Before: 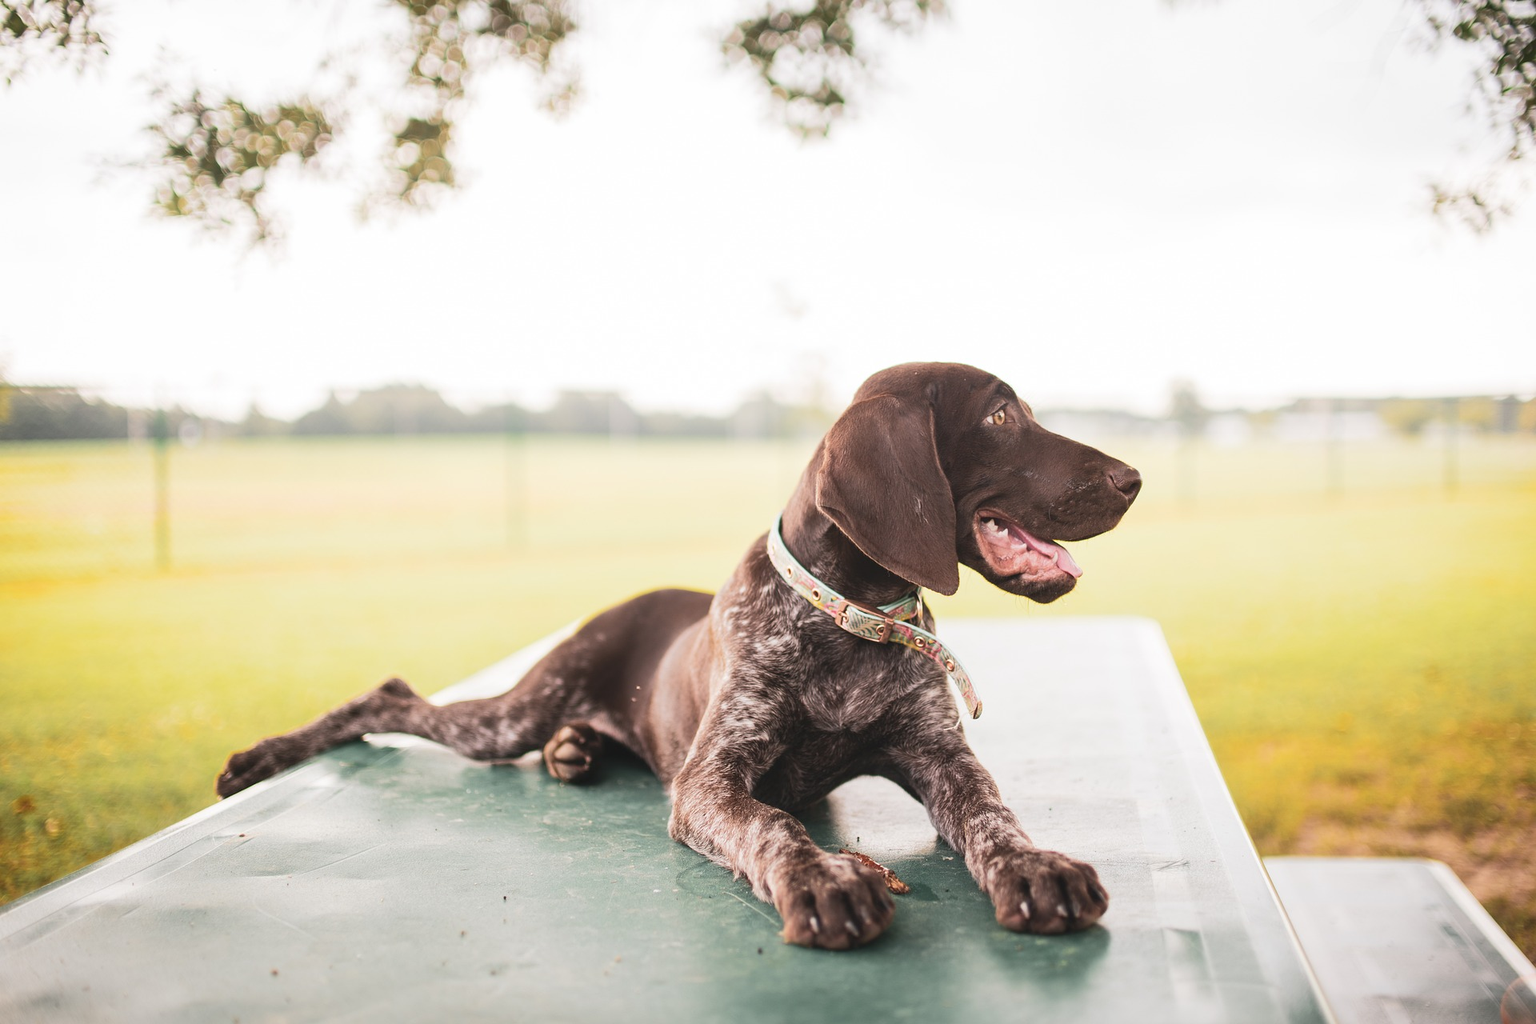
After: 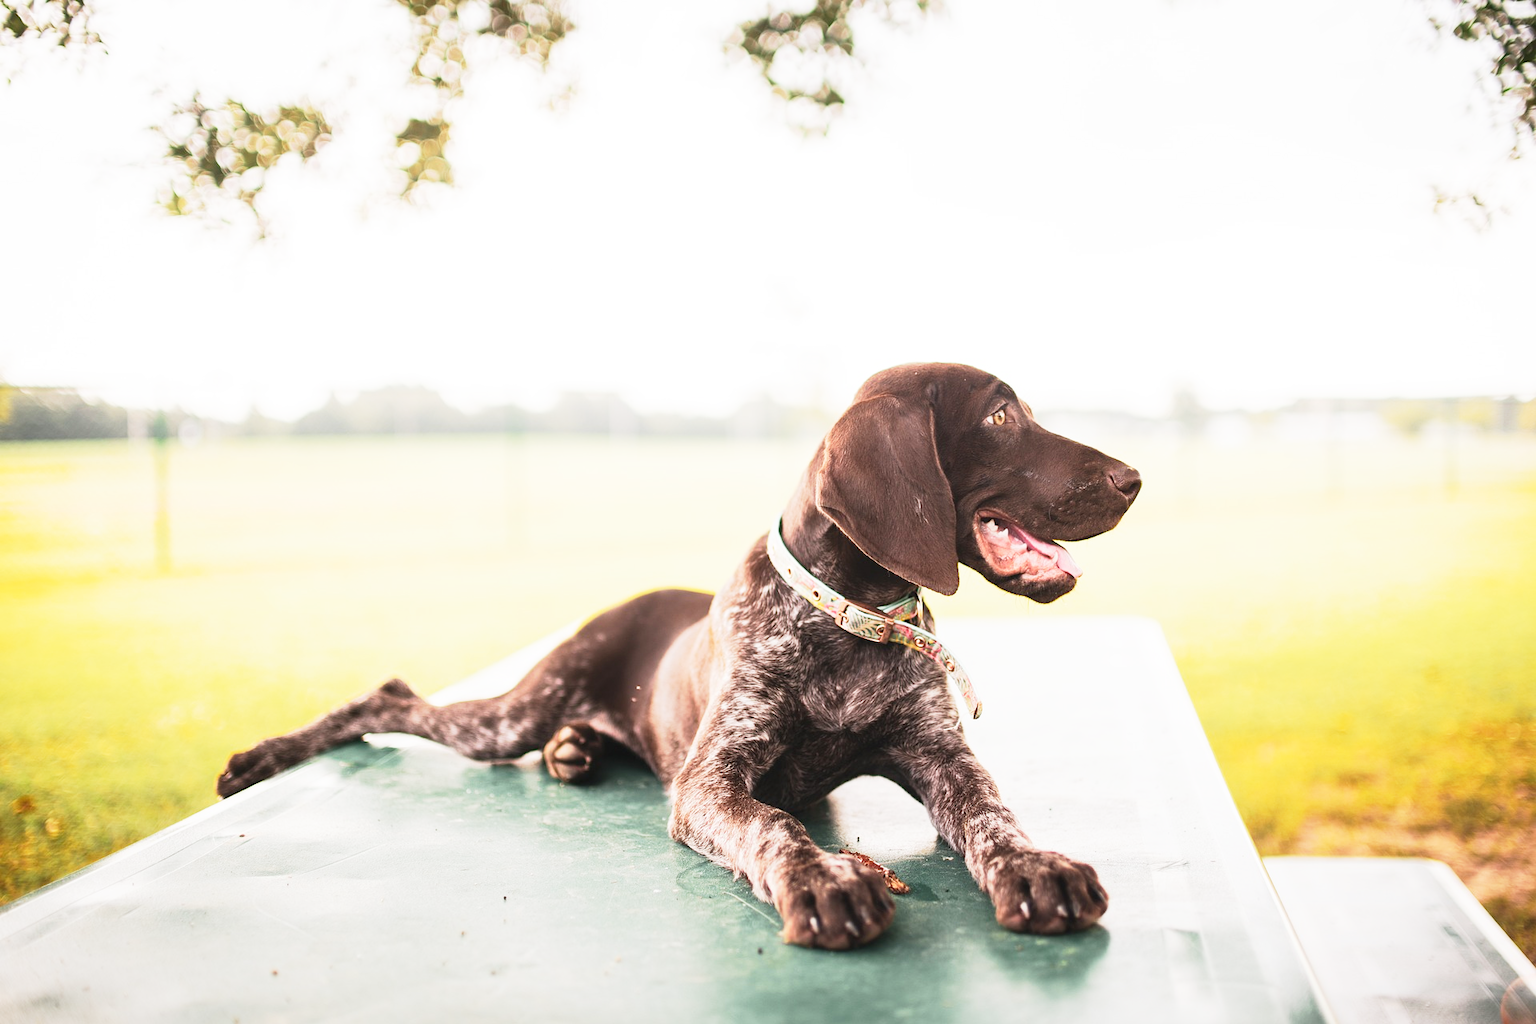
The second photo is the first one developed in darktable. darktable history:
base curve: curves: ch0 [(0, 0) (0.005, 0.002) (0.193, 0.295) (0.399, 0.664) (0.75, 0.928) (1, 1)], preserve colors none
